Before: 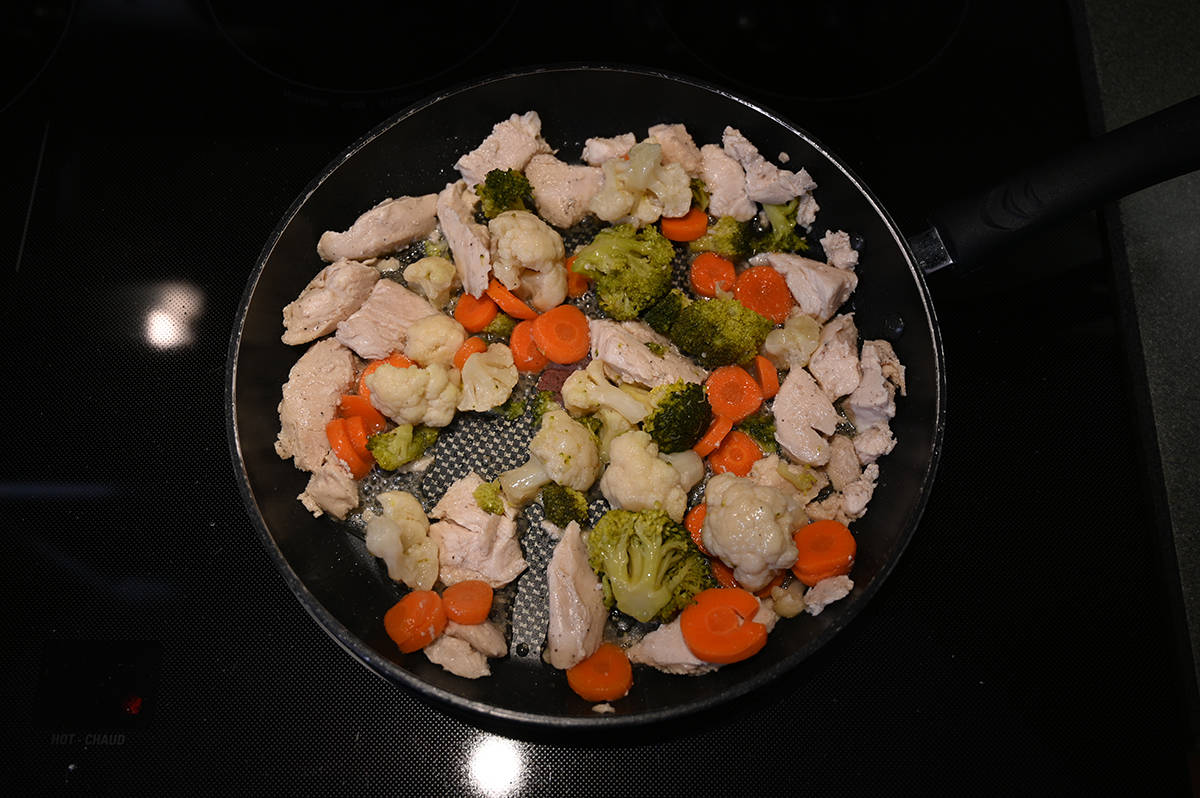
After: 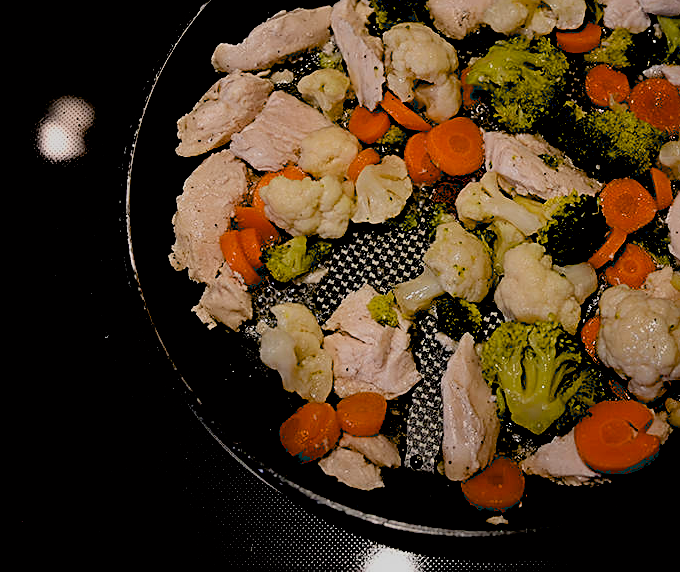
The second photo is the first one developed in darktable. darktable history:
crop: left 8.861%, top 23.587%, right 34.465%, bottom 4.703%
exposure: black level correction 0.047, exposure 0.012 EV, compensate exposure bias true, compensate highlight preservation false
filmic rgb: black relative exposure -7.65 EV, white relative exposure 4.56 EV, hardness 3.61, color science v6 (2022), iterations of high-quality reconstruction 0
sharpen: amount 0.497
color correction: highlights b* 0.005
